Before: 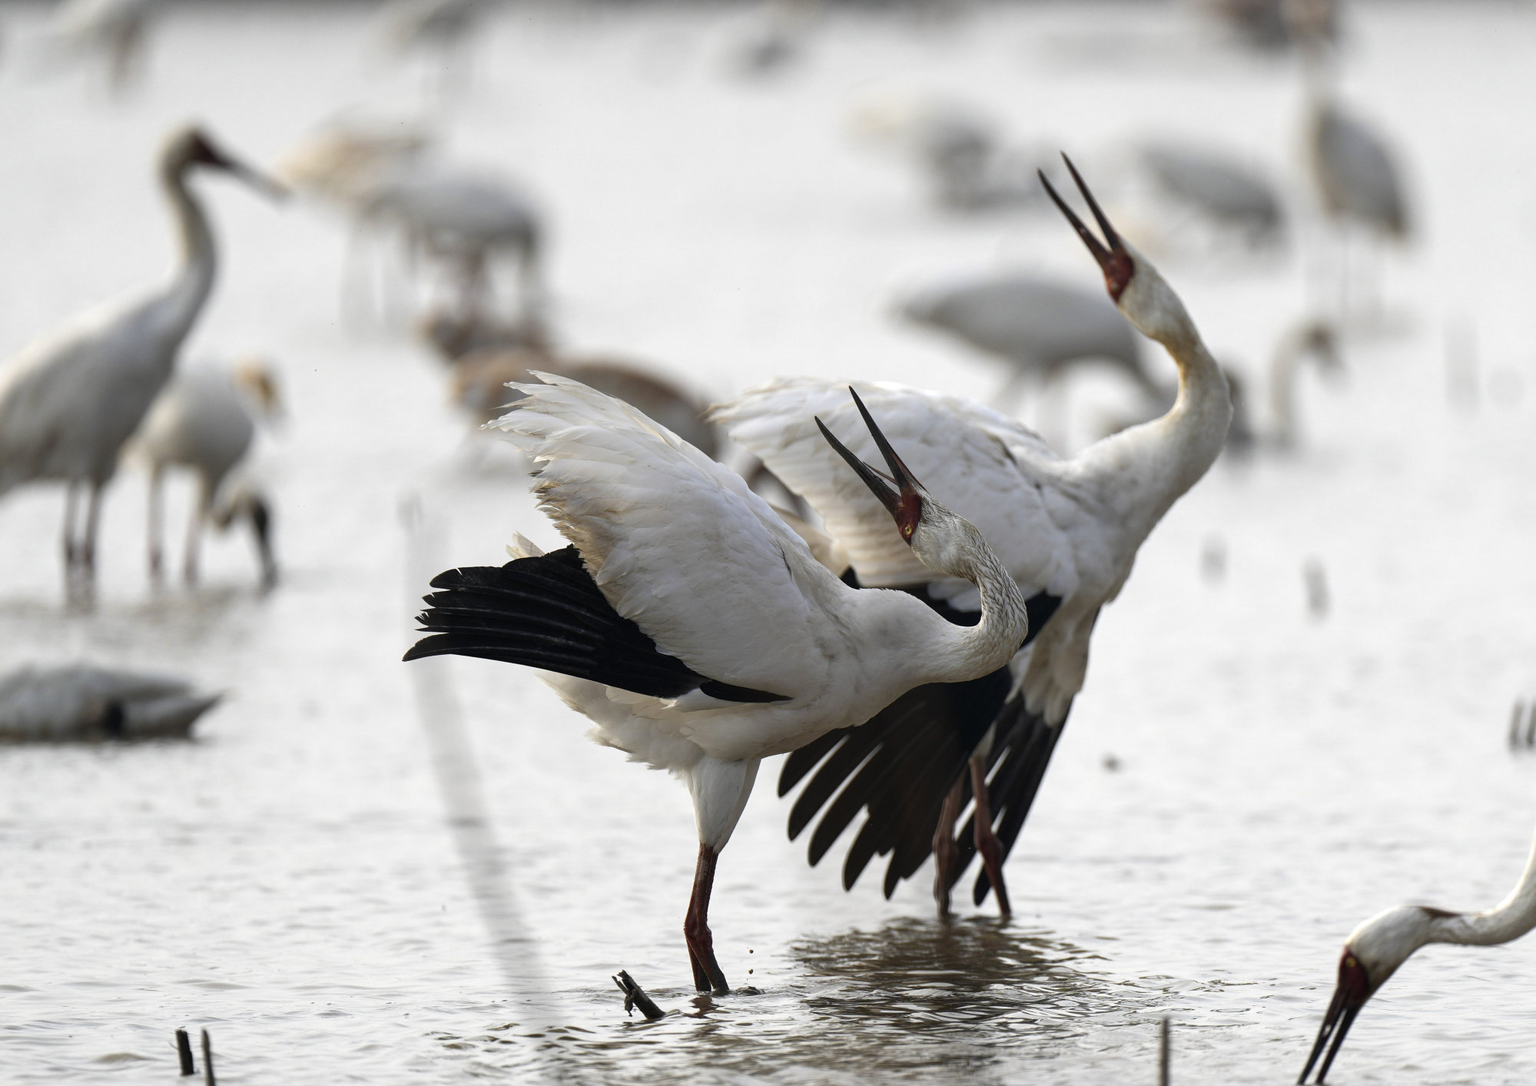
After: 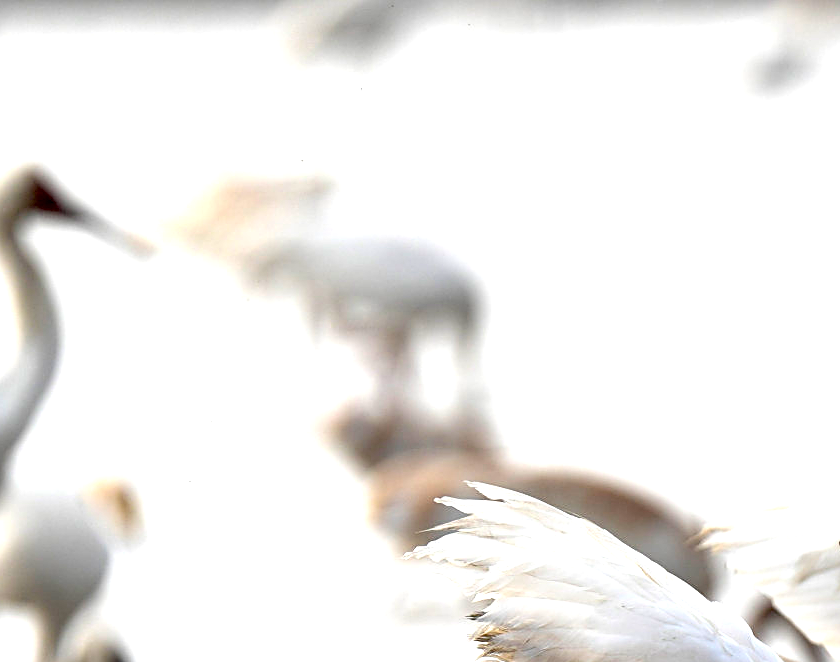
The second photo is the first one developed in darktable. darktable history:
crop and rotate: left 11.061%, top 0.059%, right 46.908%, bottom 53.068%
sharpen: on, module defaults
exposure: black level correction 0.01, exposure 1 EV, compensate highlight preservation false
